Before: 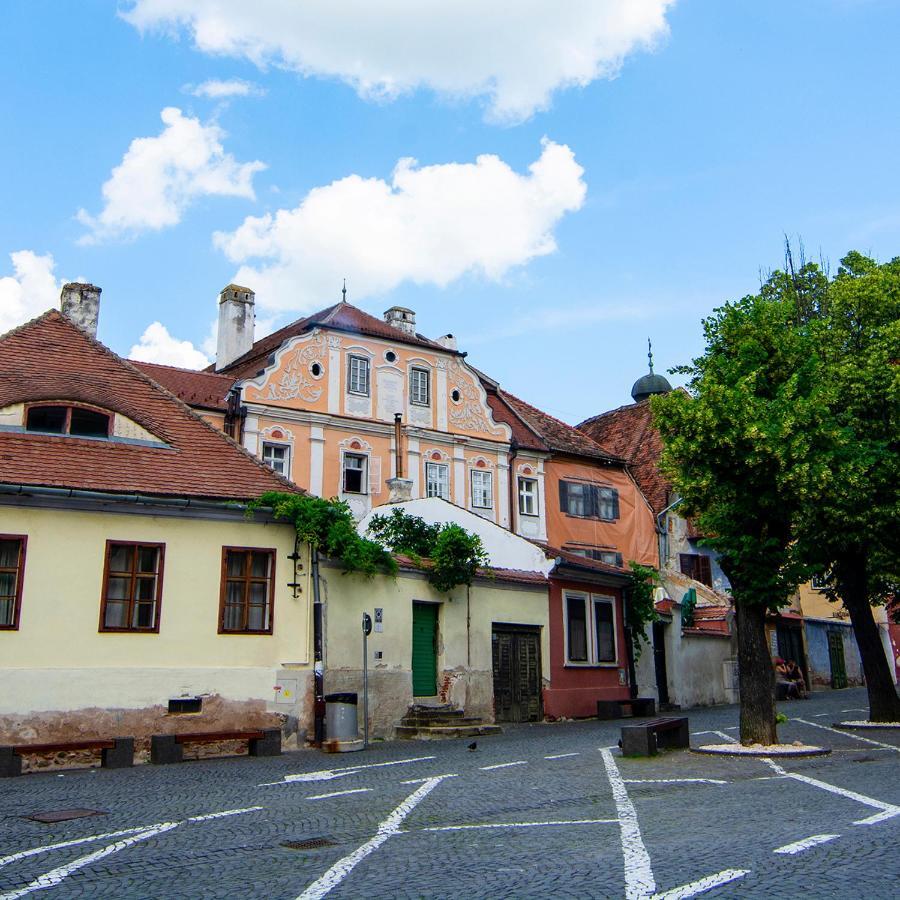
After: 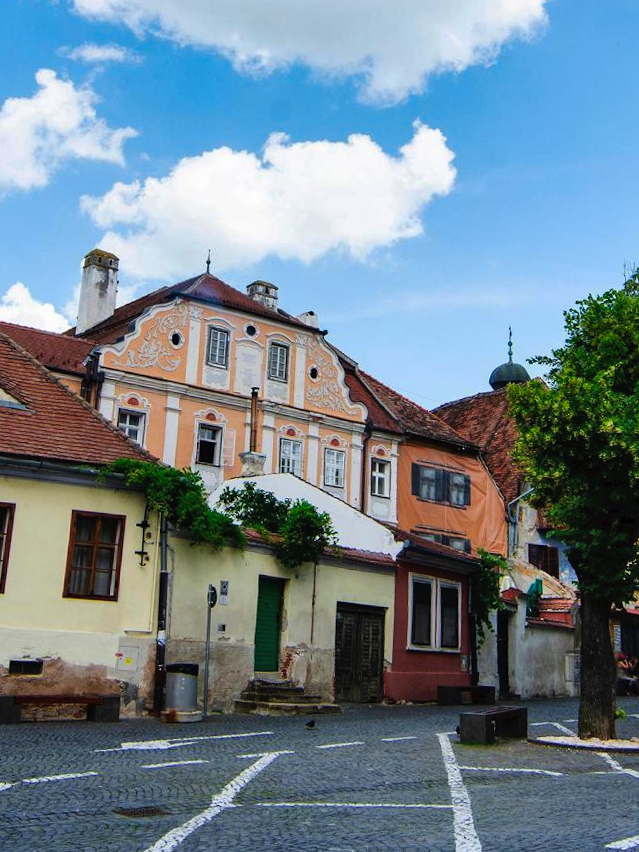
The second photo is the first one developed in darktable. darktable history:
crop and rotate: angle -3.27°, left 14.277%, top 0.028%, right 10.766%, bottom 0.028%
shadows and highlights: white point adjustment 0.05, highlights color adjustment 55.9%, soften with gaussian
tone curve: curves: ch0 [(0, 0) (0.003, 0.019) (0.011, 0.022) (0.025, 0.027) (0.044, 0.037) (0.069, 0.049) (0.1, 0.066) (0.136, 0.091) (0.177, 0.125) (0.224, 0.159) (0.277, 0.206) (0.335, 0.266) (0.399, 0.332) (0.468, 0.411) (0.543, 0.492) (0.623, 0.577) (0.709, 0.668) (0.801, 0.767) (0.898, 0.869) (1, 1)], preserve colors none
